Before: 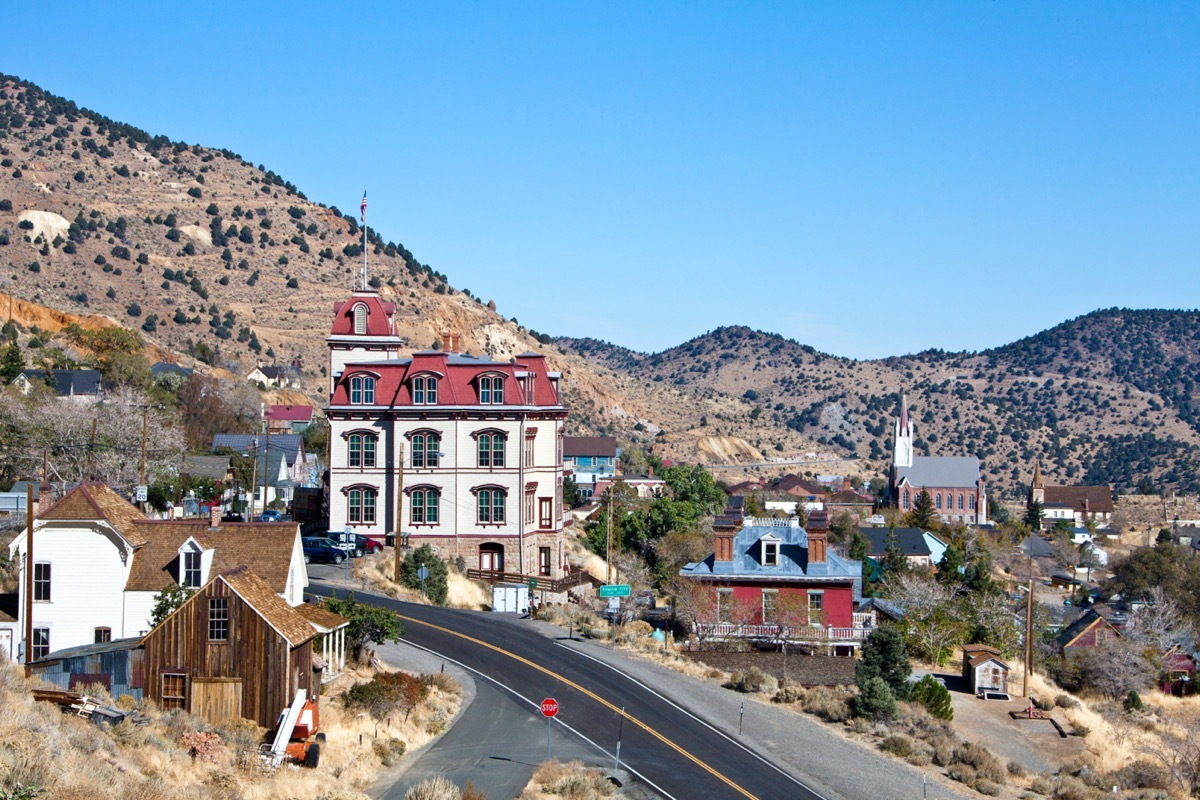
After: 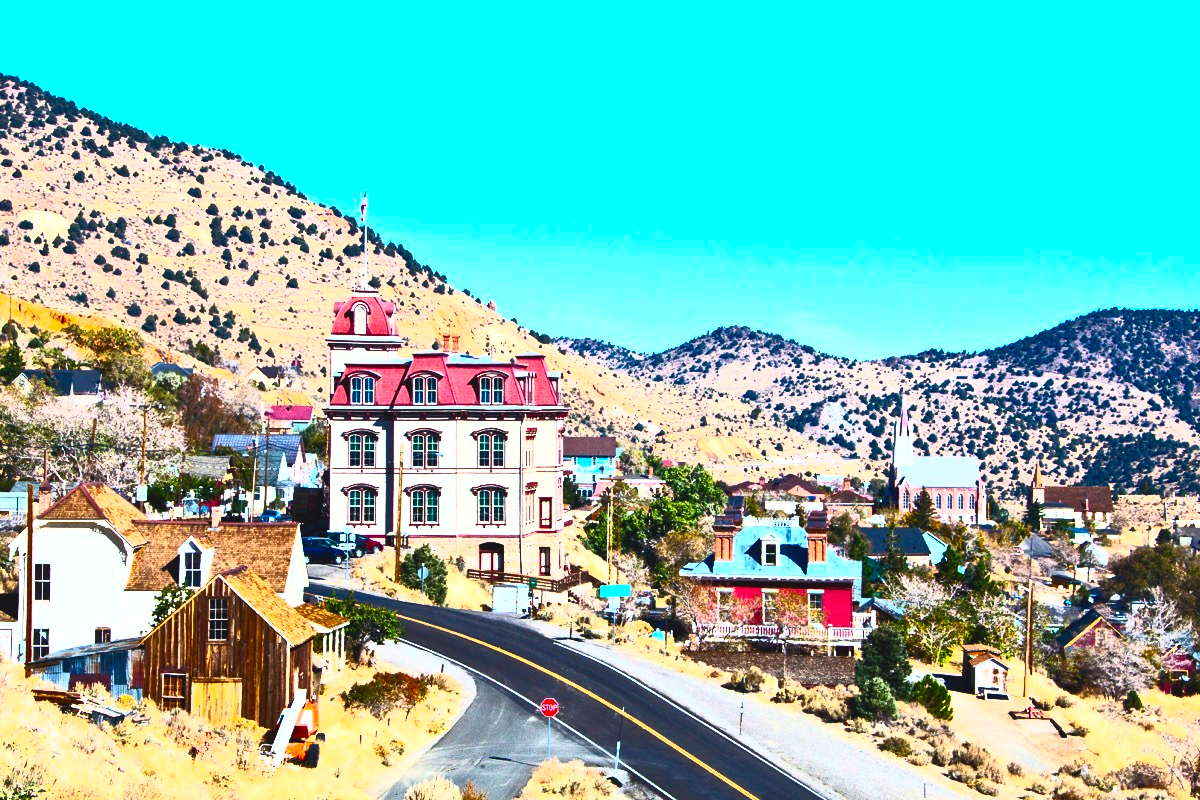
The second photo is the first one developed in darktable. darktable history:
contrast brightness saturation: contrast 0.819, brightness 0.587, saturation 0.584
color balance rgb: global offset › luminance 0.487%, perceptual saturation grading › global saturation 19.367%, perceptual brilliance grading › highlights 13.238%, perceptual brilliance grading › mid-tones 8.141%, perceptual brilliance grading › shadows -18.06%, global vibrance 20%
